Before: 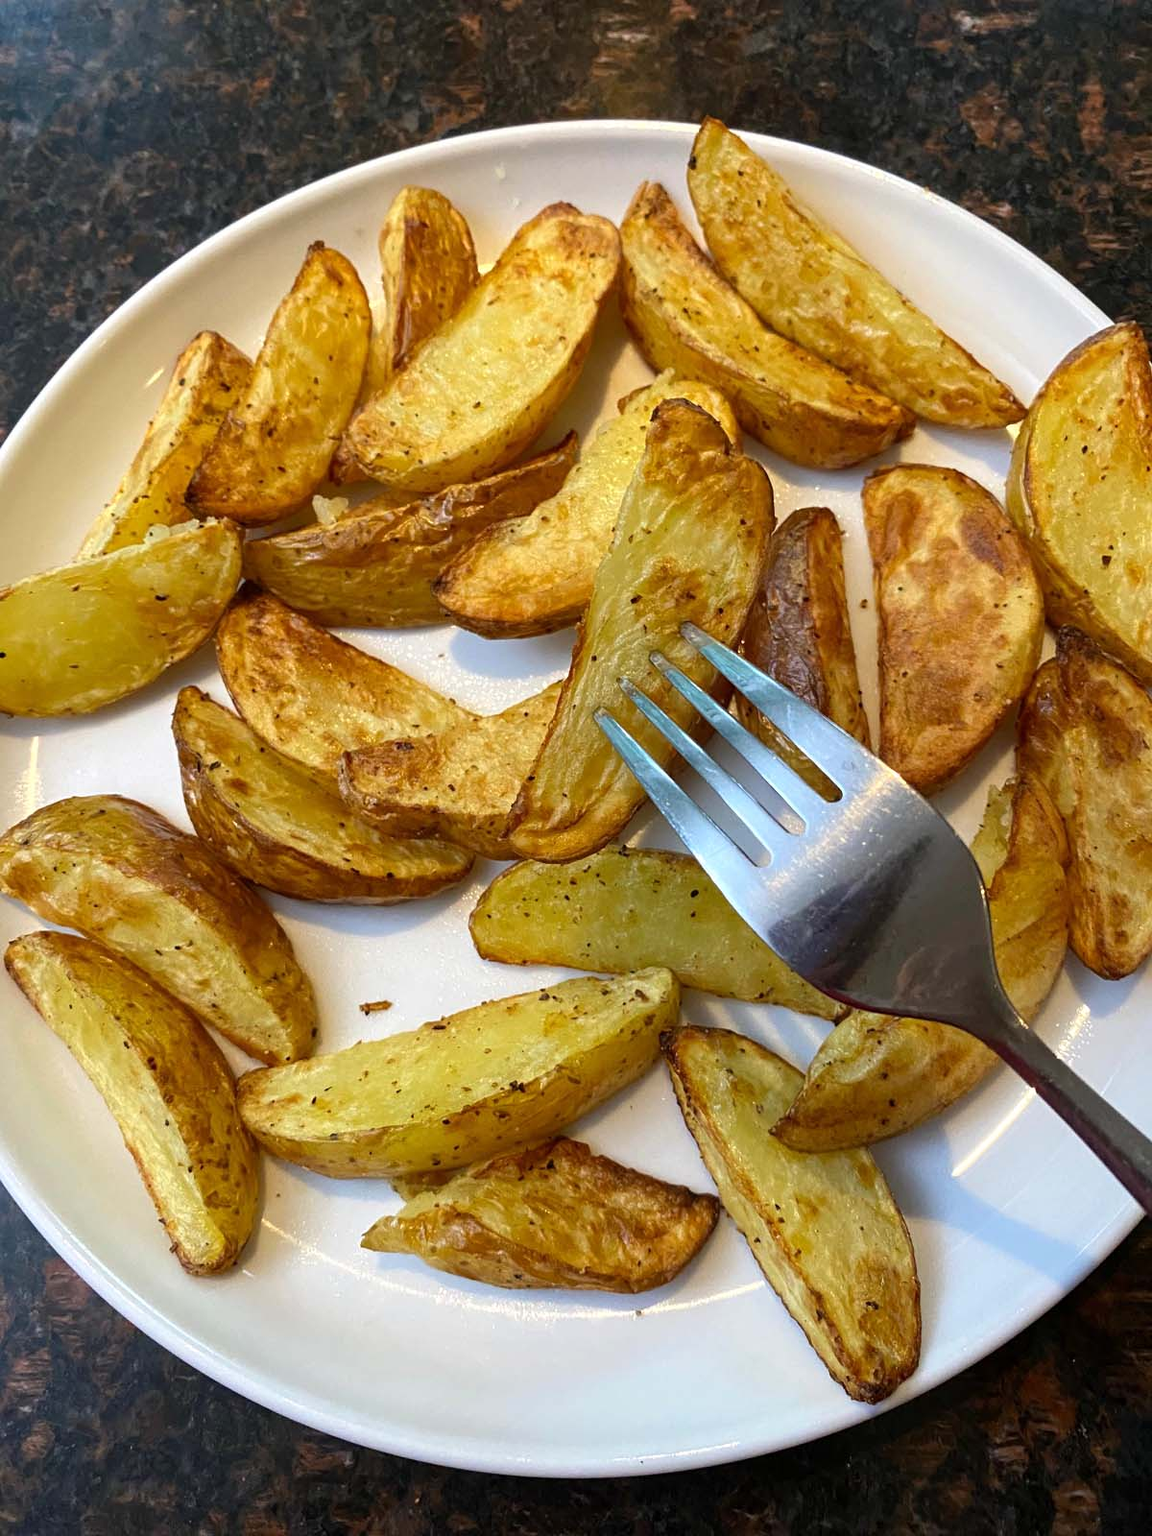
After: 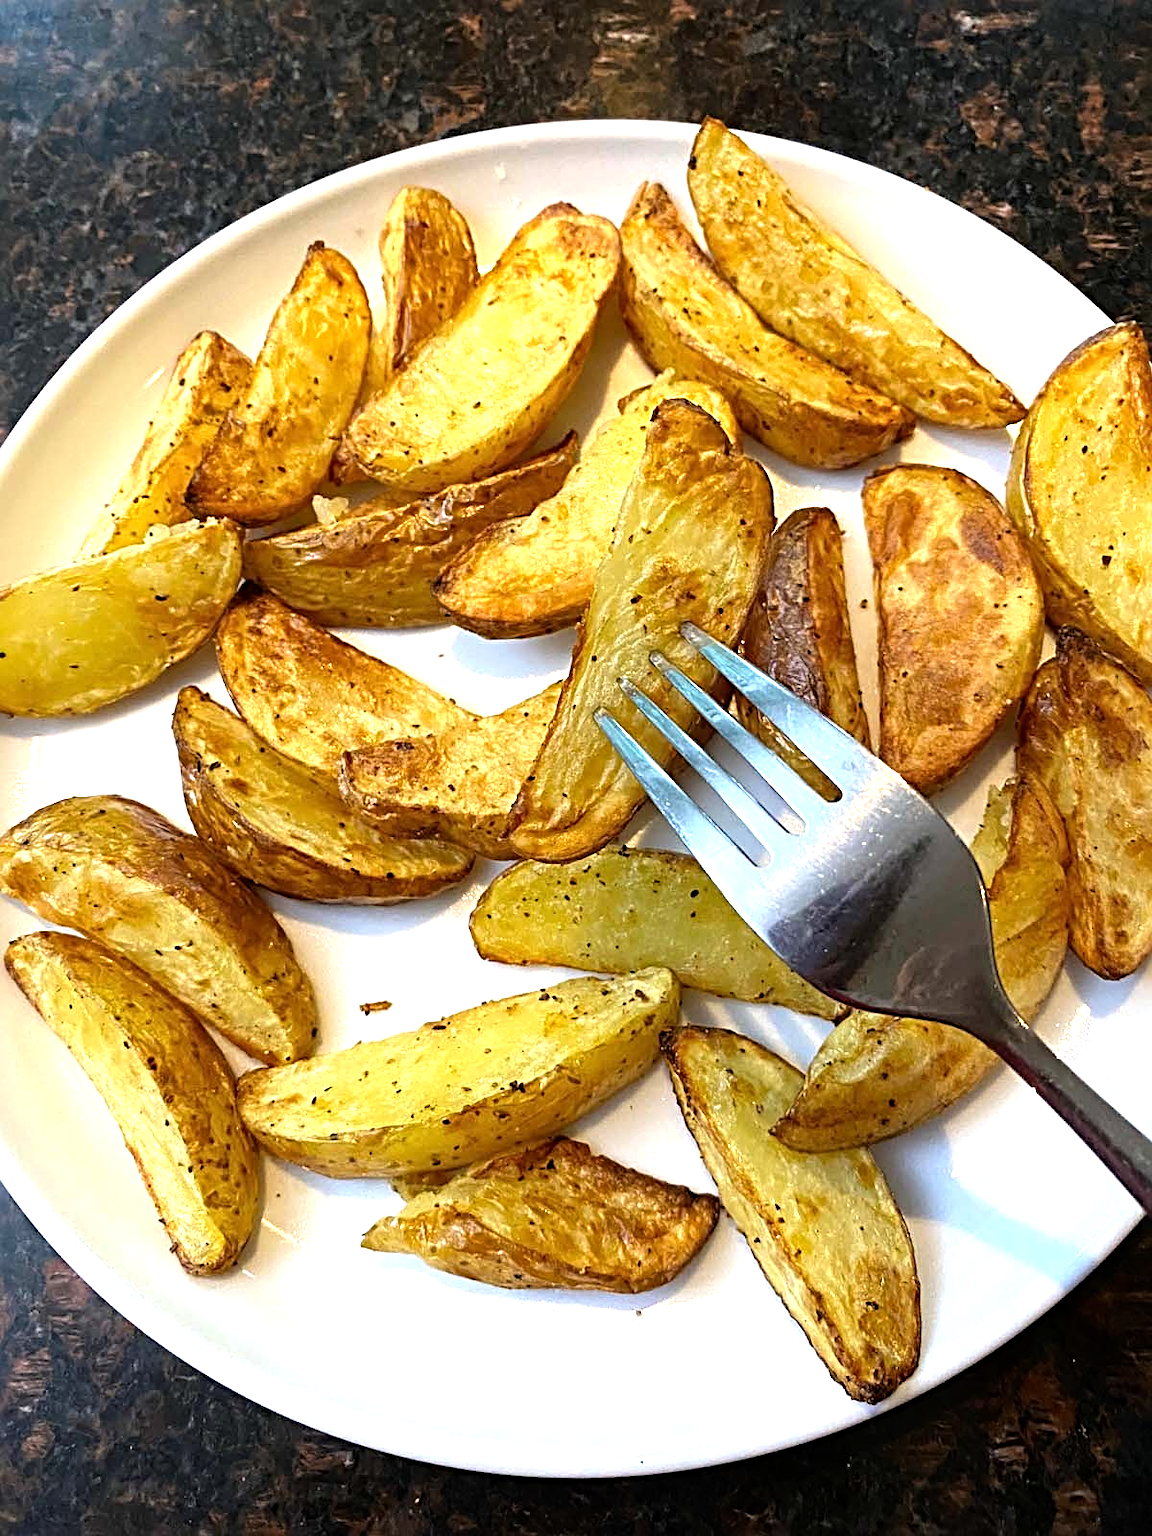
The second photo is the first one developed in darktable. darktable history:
tone equalizer: -8 EV -0.737 EV, -7 EV -0.725 EV, -6 EV -0.574 EV, -5 EV -0.396 EV, -3 EV 0.403 EV, -2 EV 0.6 EV, -1 EV 0.686 EV, +0 EV 0.764 EV
sharpen: radius 3.949
